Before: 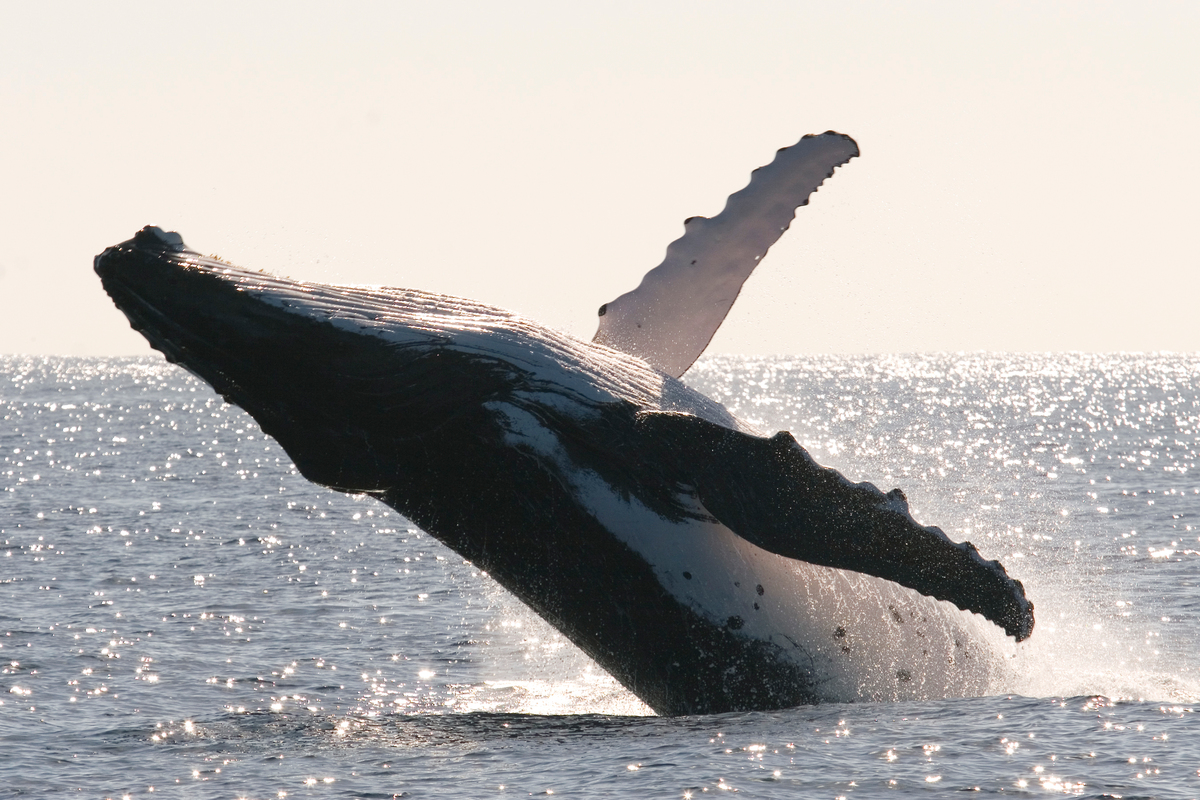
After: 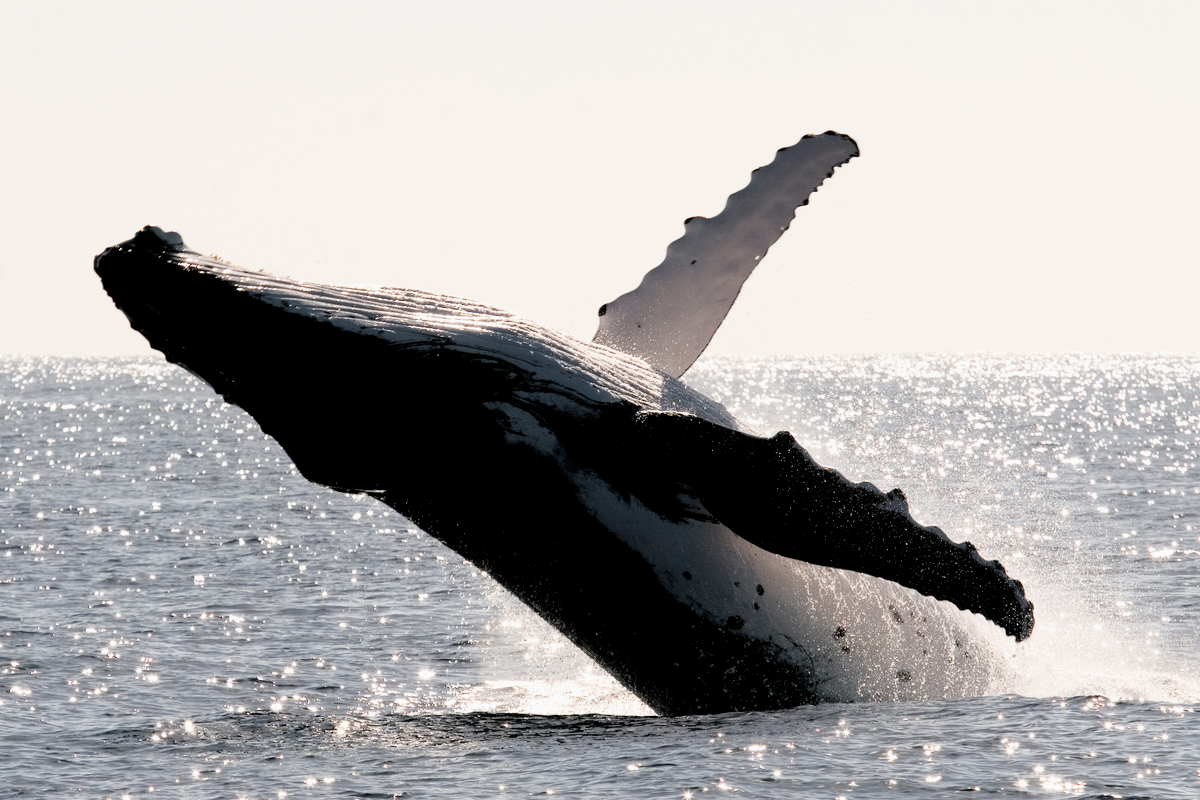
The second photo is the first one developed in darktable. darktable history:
filmic rgb: black relative exposure -3.72 EV, white relative exposure 2.77 EV, dynamic range scaling -5.32%, hardness 3.03
contrast brightness saturation: contrast 0.06, brightness -0.01, saturation -0.23
